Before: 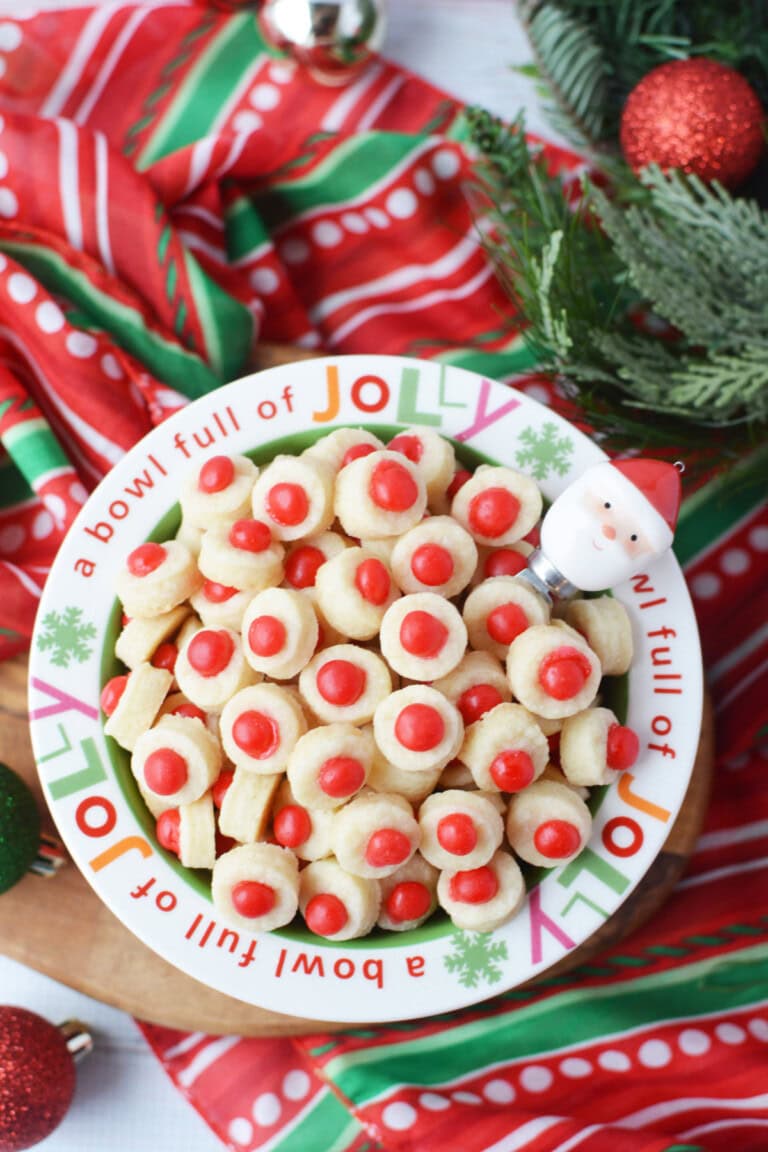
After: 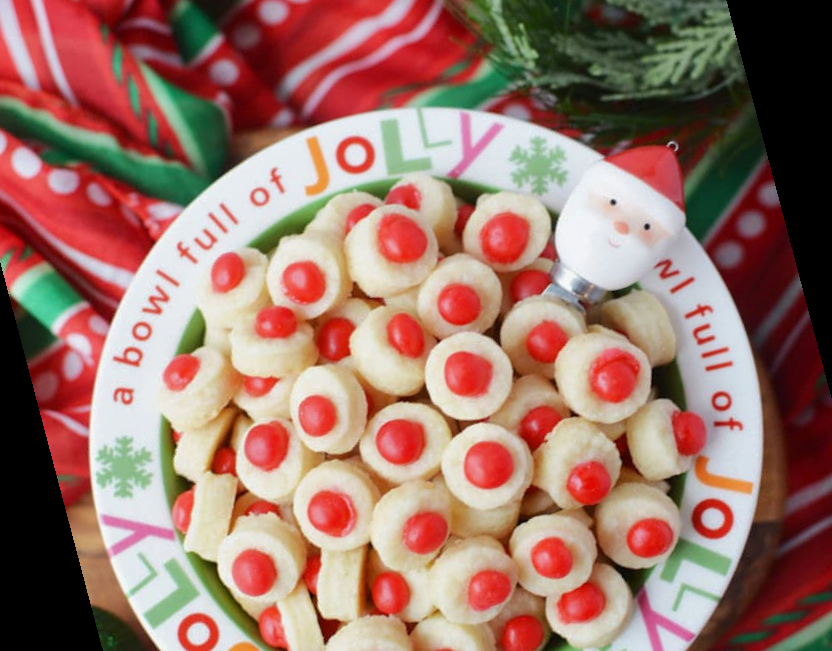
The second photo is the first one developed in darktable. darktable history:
shadows and highlights: shadows -20, white point adjustment -2, highlights -35
rotate and perspective: rotation -14.8°, crop left 0.1, crop right 0.903, crop top 0.25, crop bottom 0.748
